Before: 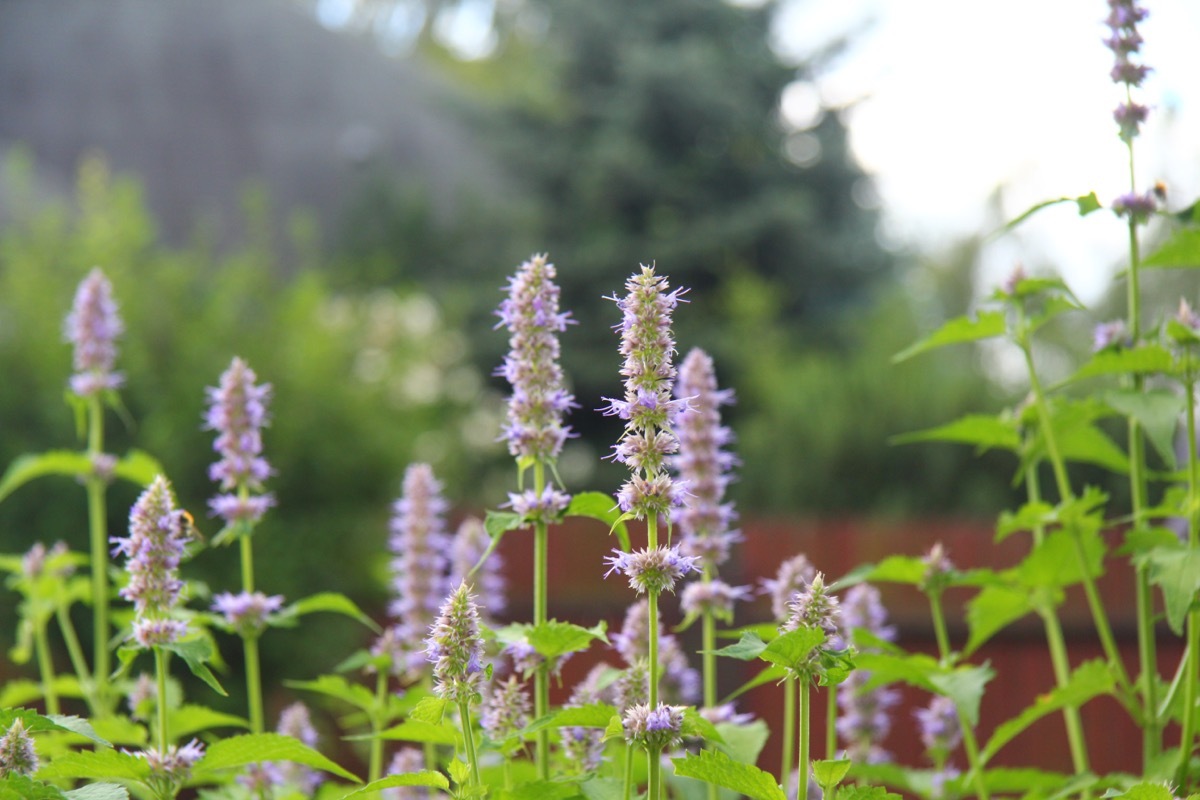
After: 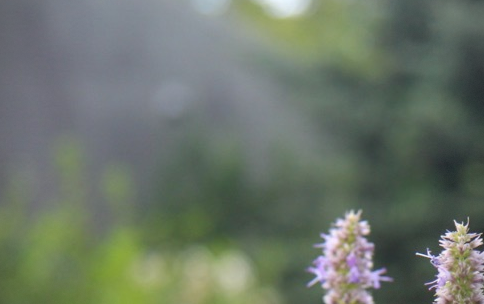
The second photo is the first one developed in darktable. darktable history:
vignetting: fall-off radius 61.23%, dithering 8-bit output
crop: left 15.558%, top 5.439%, right 44.069%, bottom 56.54%
